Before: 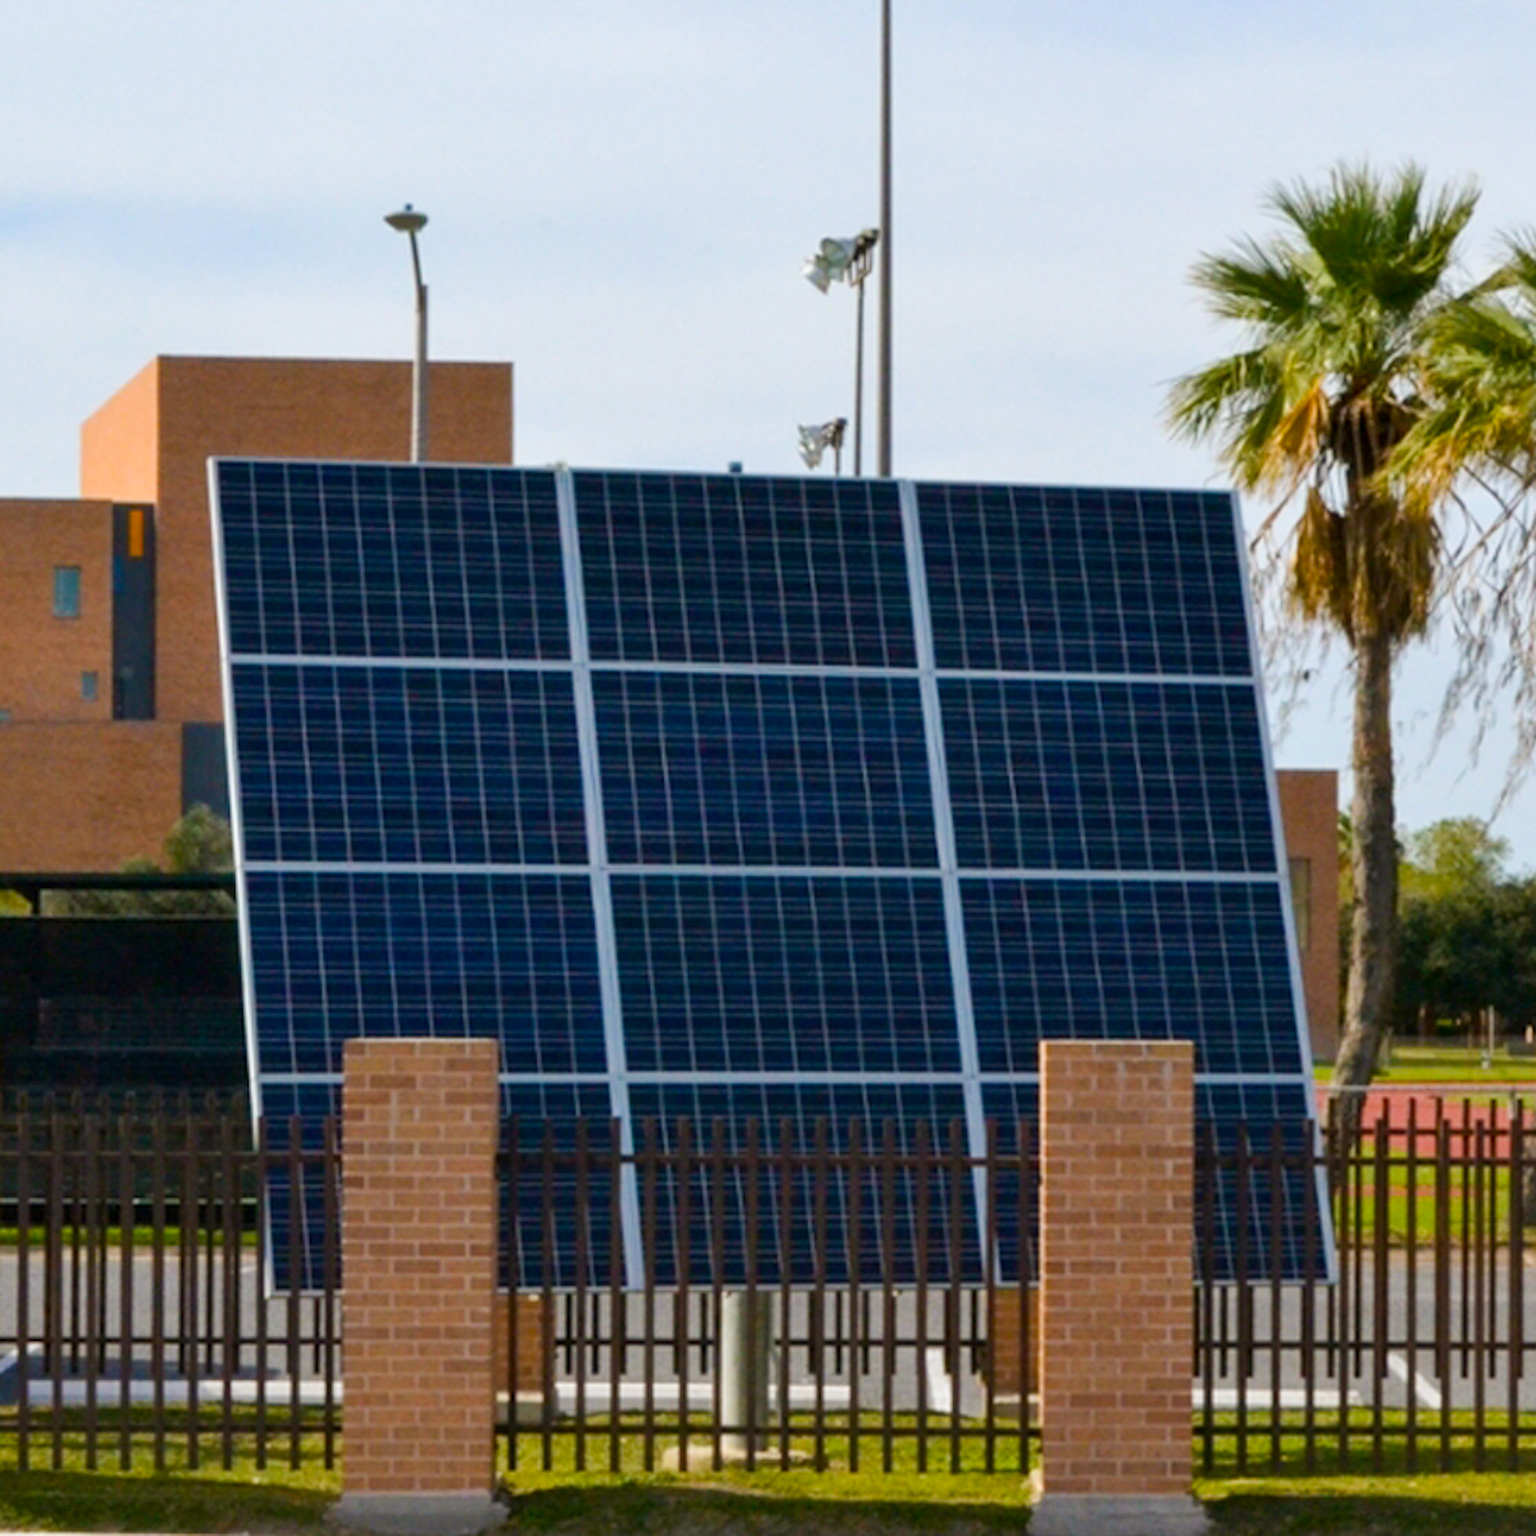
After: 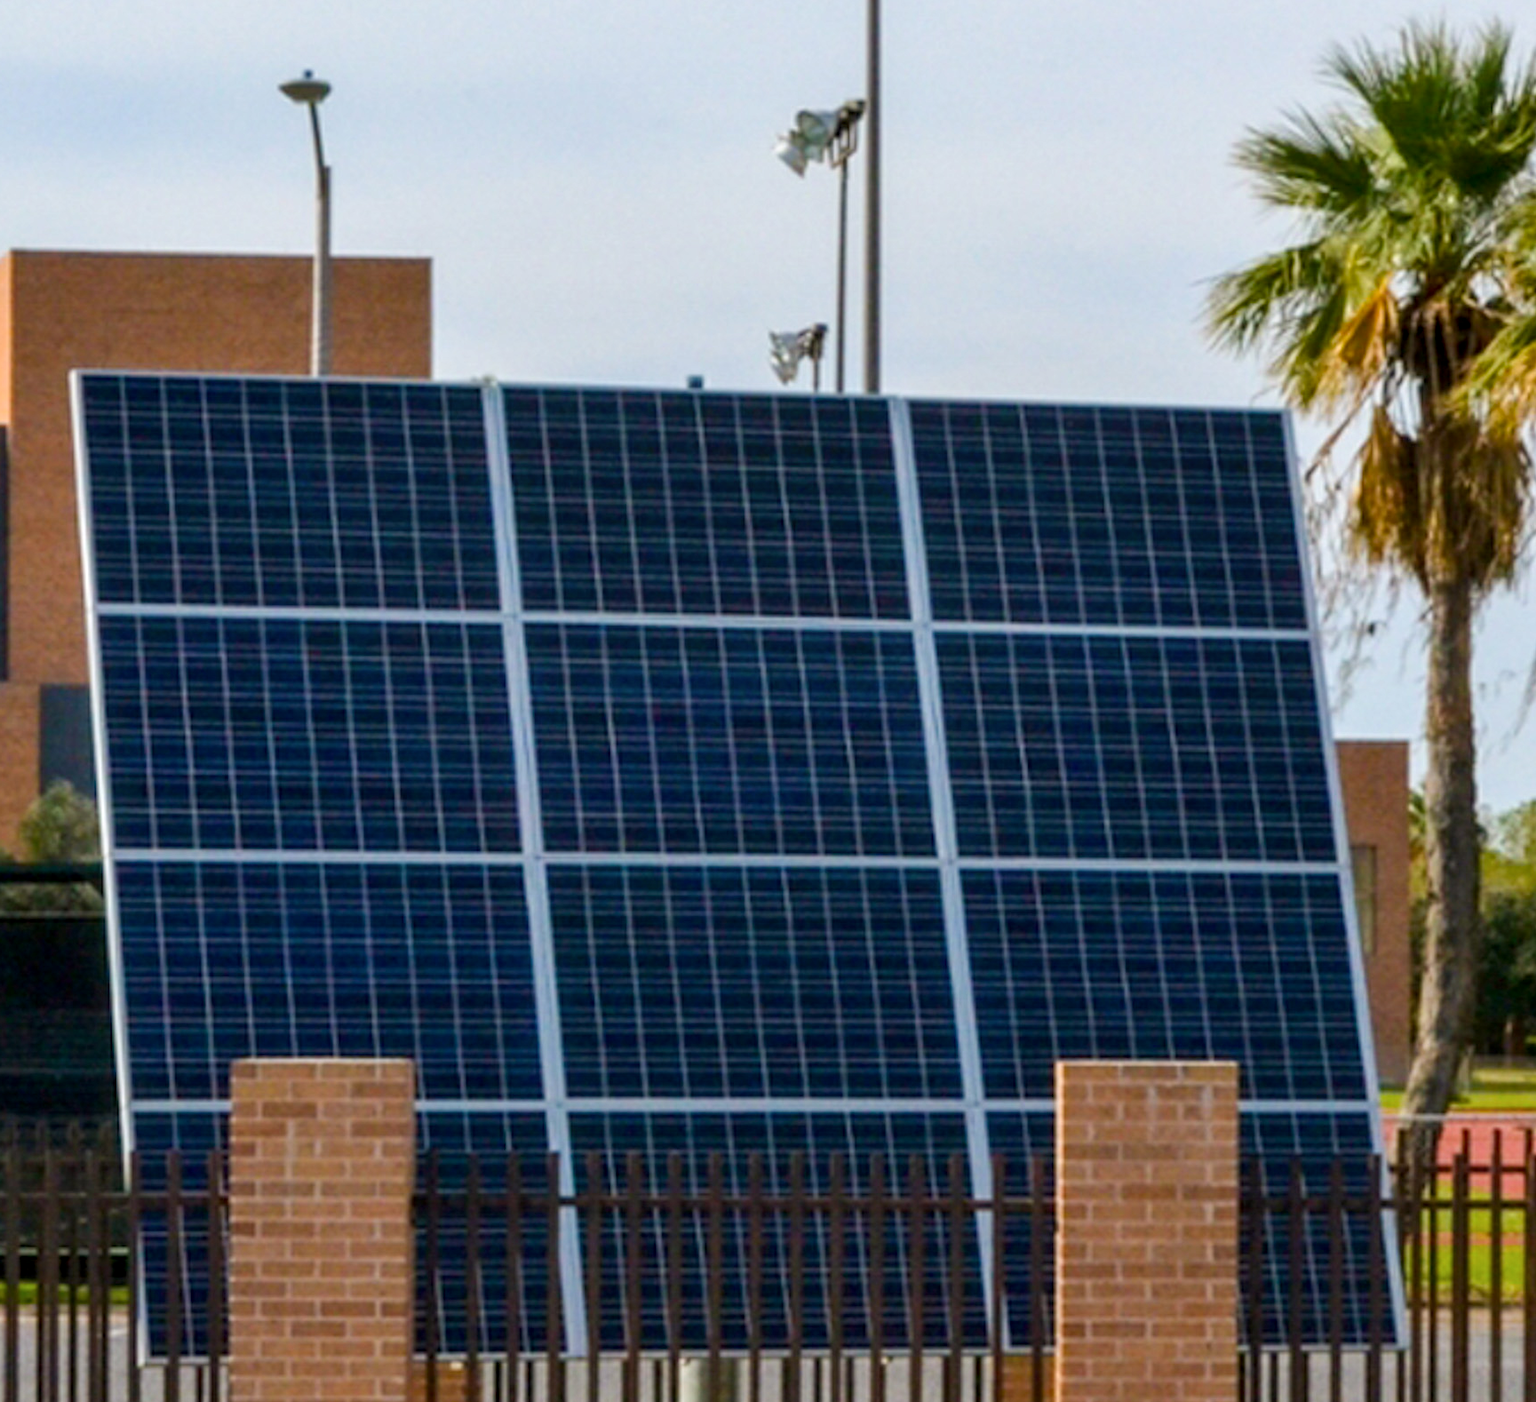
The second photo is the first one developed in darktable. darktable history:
local contrast: on, module defaults
crop and rotate: left 9.716%, top 9.461%, right 5.846%, bottom 13.404%
